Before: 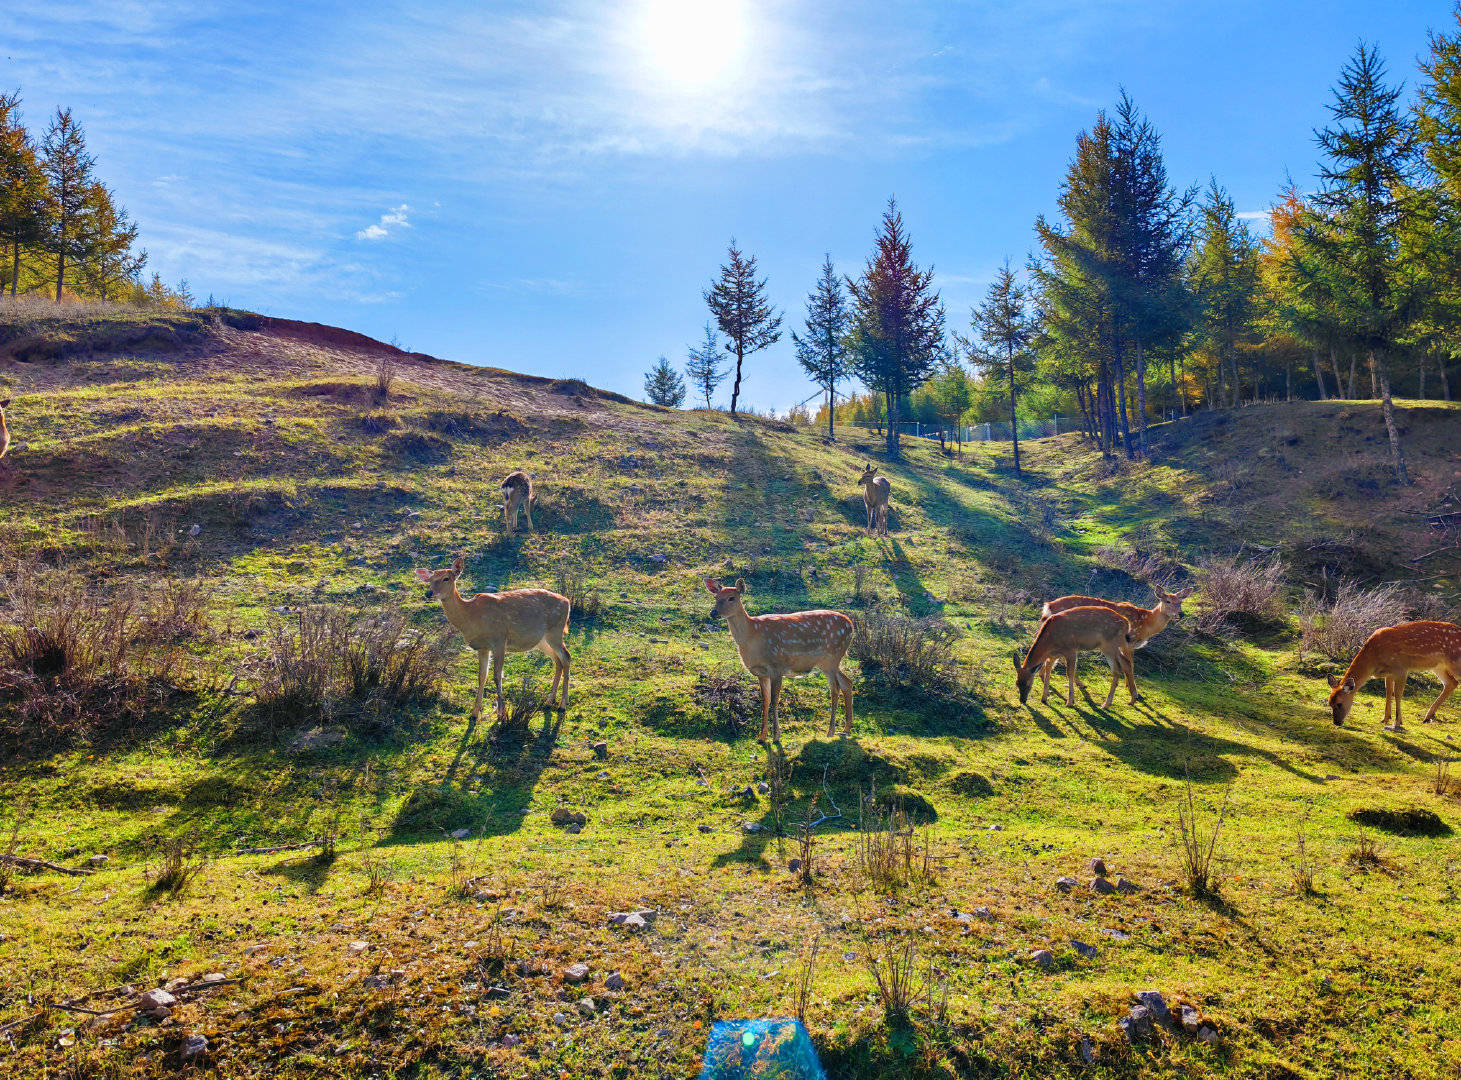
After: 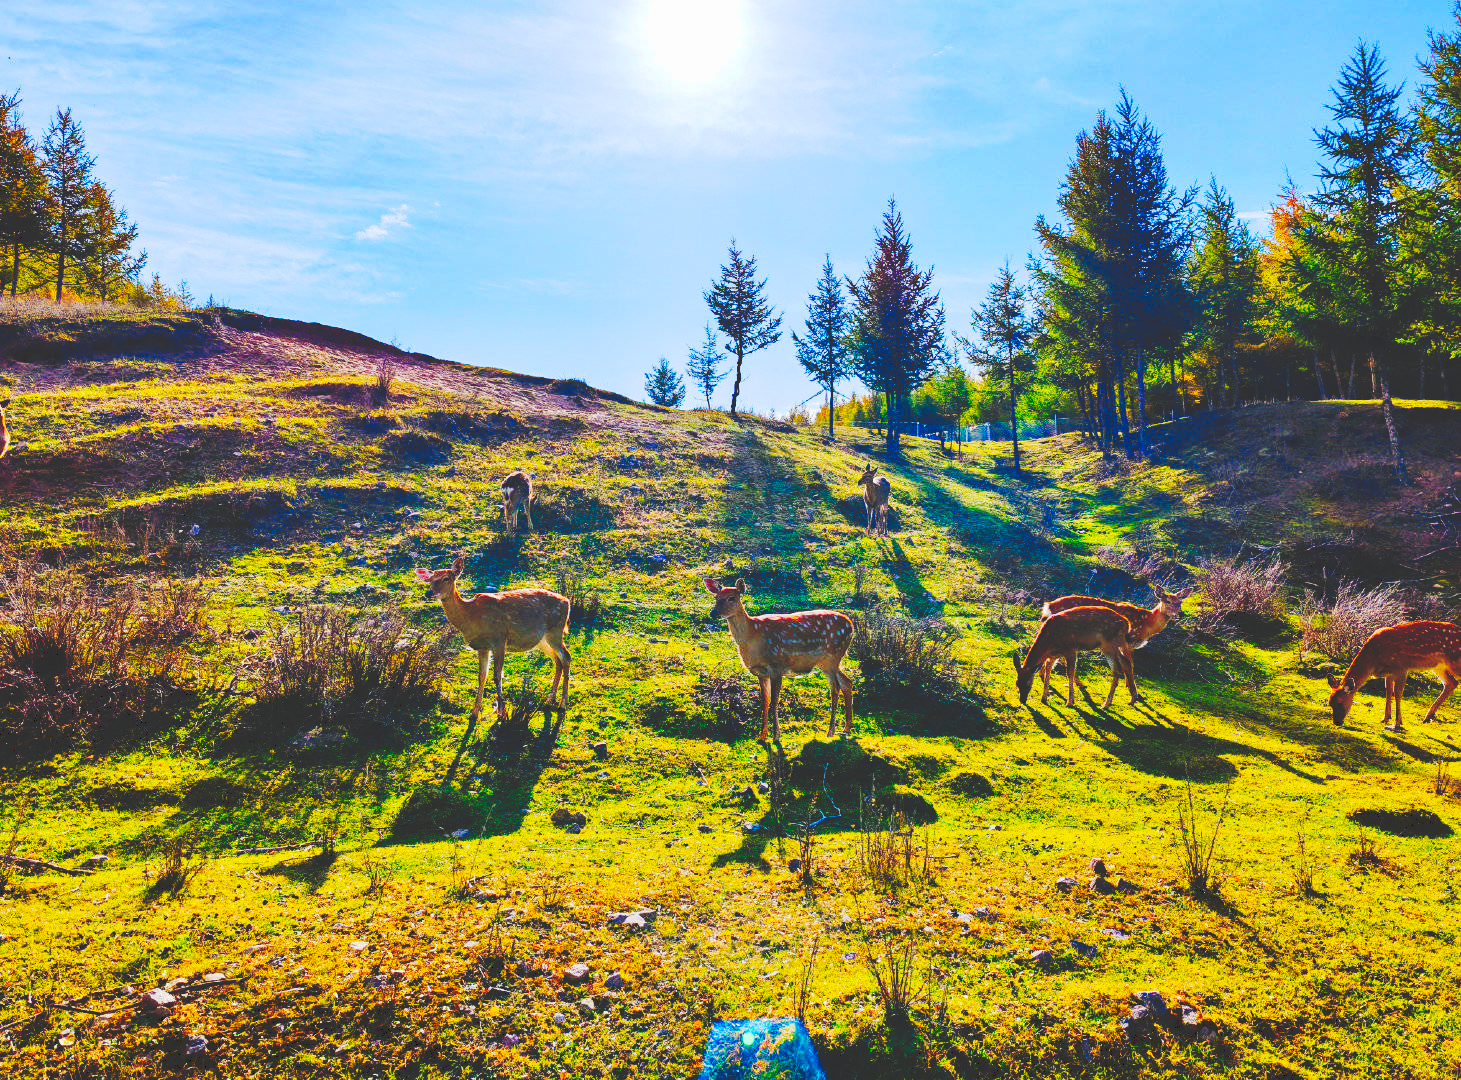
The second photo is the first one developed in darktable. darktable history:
tone curve: curves: ch0 [(0, 0) (0.003, 0.184) (0.011, 0.184) (0.025, 0.189) (0.044, 0.192) (0.069, 0.194) (0.1, 0.2) (0.136, 0.202) (0.177, 0.206) (0.224, 0.214) (0.277, 0.243) (0.335, 0.297) (0.399, 0.39) (0.468, 0.508) (0.543, 0.653) (0.623, 0.754) (0.709, 0.834) (0.801, 0.887) (0.898, 0.925) (1, 1)], preserve colors none
color balance rgb: perceptual saturation grading › global saturation 30%, global vibrance 20%
